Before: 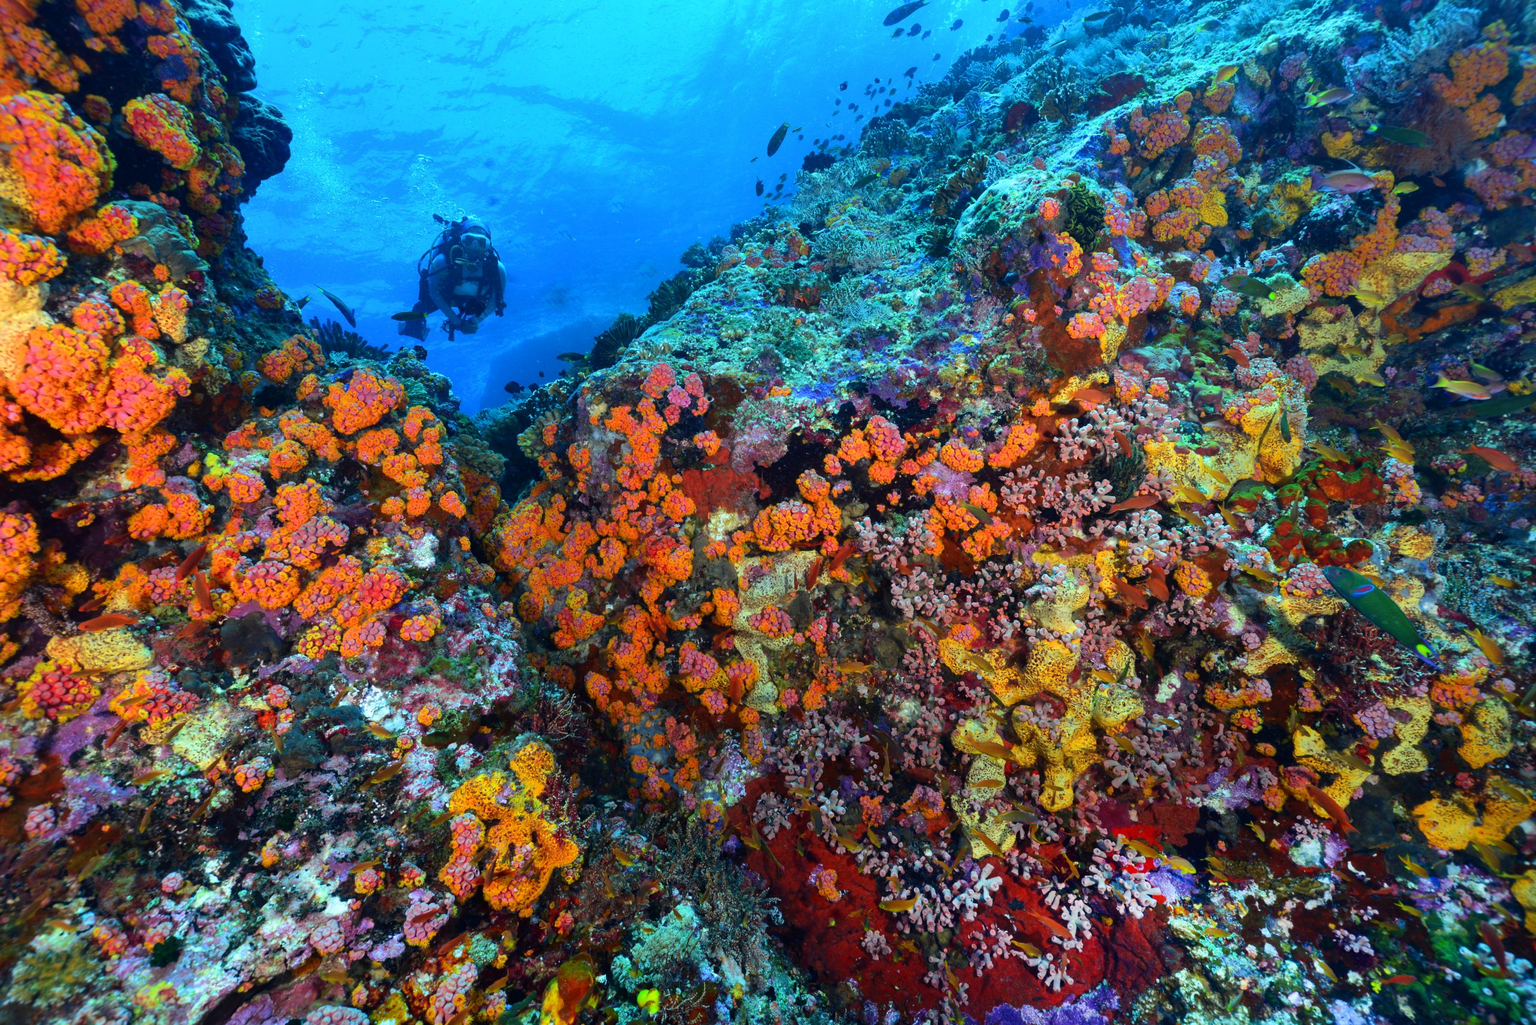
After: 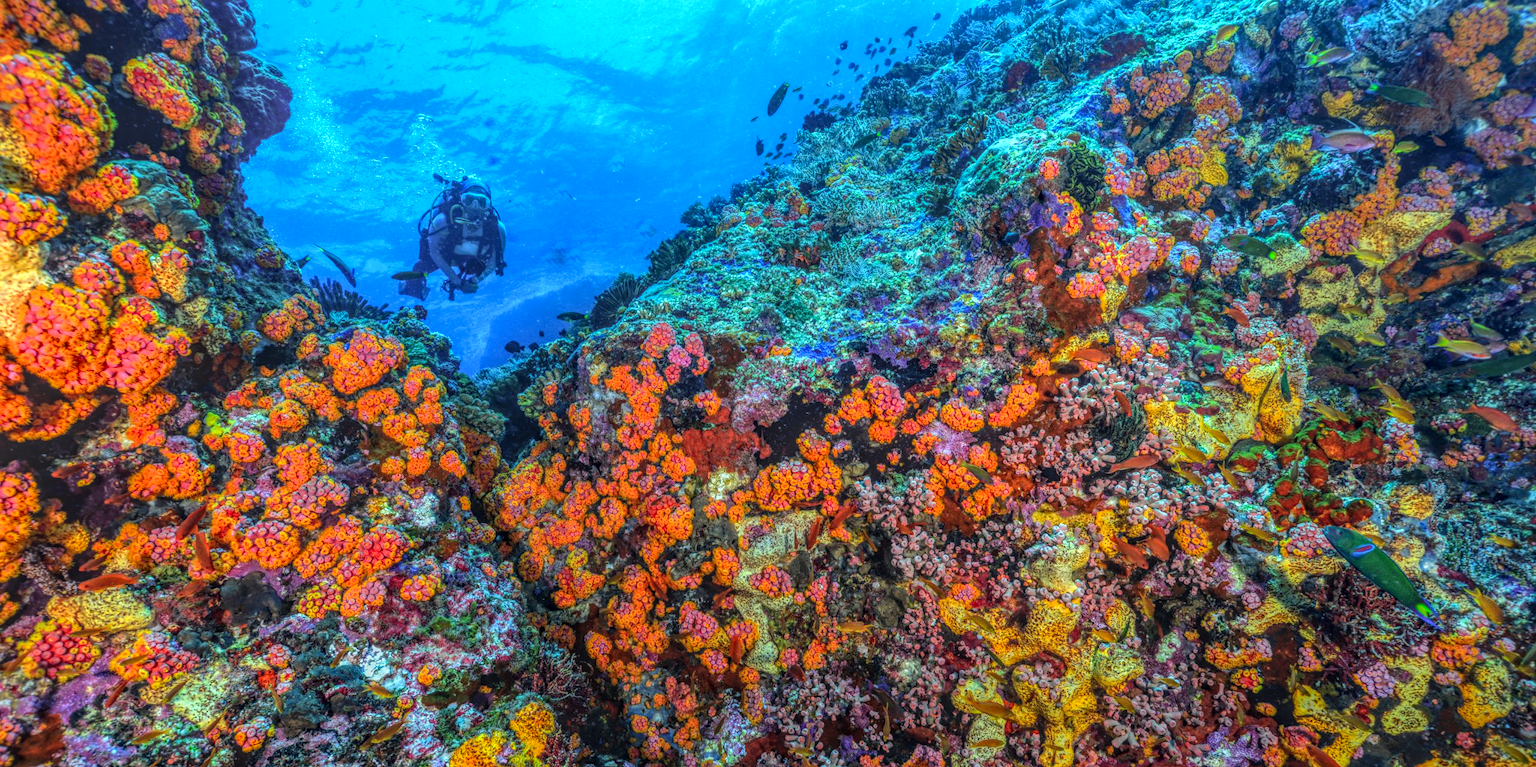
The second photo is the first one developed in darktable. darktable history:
tone equalizer: -8 EV -0.444 EV, -7 EV -0.361 EV, -6 EV -0.355 EV, -5 EV -0.202 EV, -3 EV 0.235 EV, -2 EV 0.353 EV, -1 EV 0.372 EV, +0 EV 0.43 EV
crop: top 4.036%, bottom 21.116%
local contrast: highlights 2%, shadows 6%, detail 200%, midtone range 0.243
